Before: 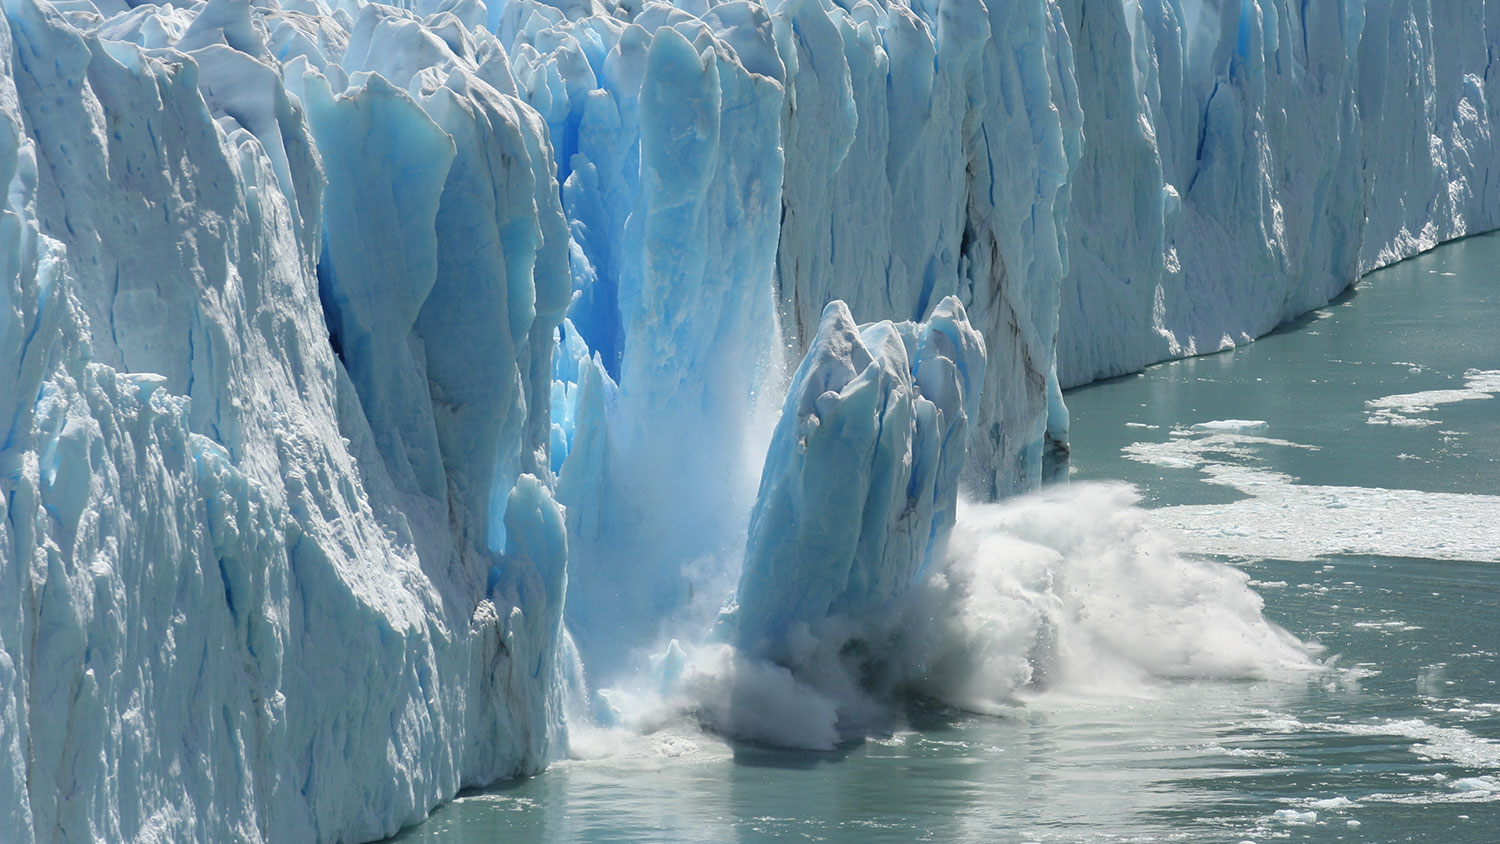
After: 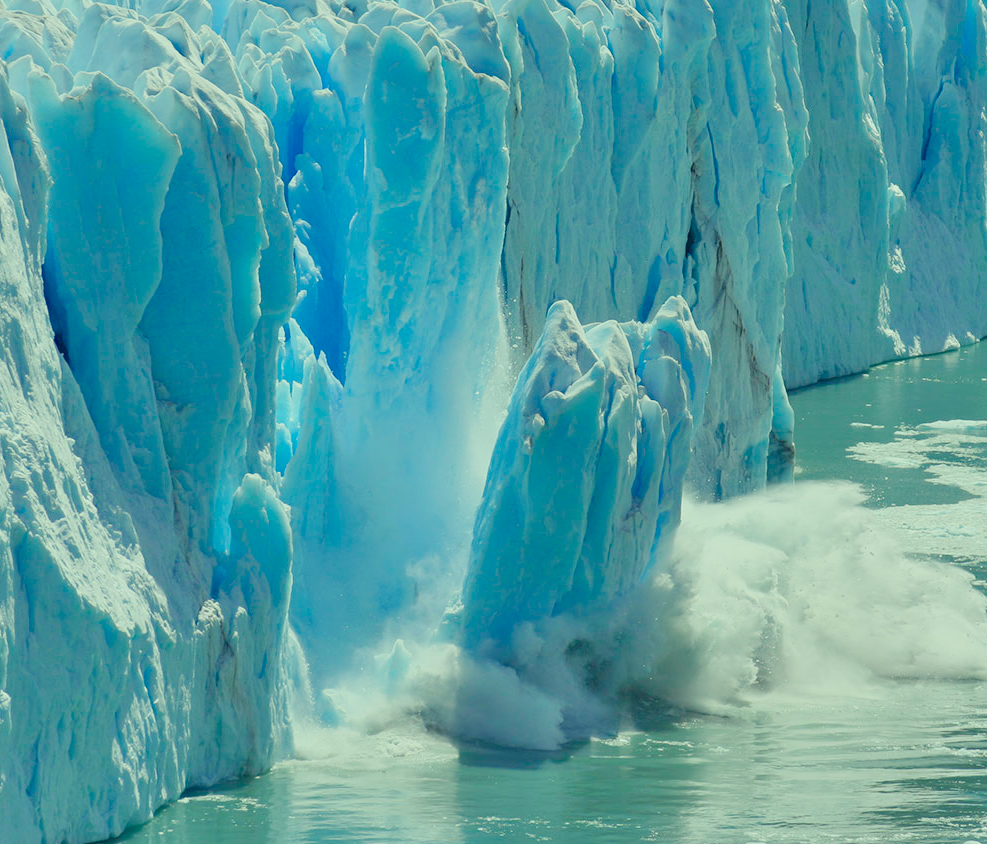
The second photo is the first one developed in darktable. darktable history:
tone equalizer: -7 EV 0.143 EV, -6 EV 0.581 EV, -5 EV 1.16 EV, -4 EV 1.36 EV, -3 EV 1.17 EV, -2 EV 0.6 EV, -1 EV 0.152 EV
color balance rgb: highlights gain › luminance 15.086%, highlights gain › chroma 7.077%, highlights gain › hue 125.07°, perceptual saturation grading › global saturation 20%, perceptual saturation grading › highlights -24.806%, perceptual saturation grading › shadows 49.873%, global vibrance 24.858%
crop and rotate: left 18.394%, right 15.76%
filmic rgb: black relative exposure -7.97 EV, white relative exposure 4.06 EV, hardness 4.19
